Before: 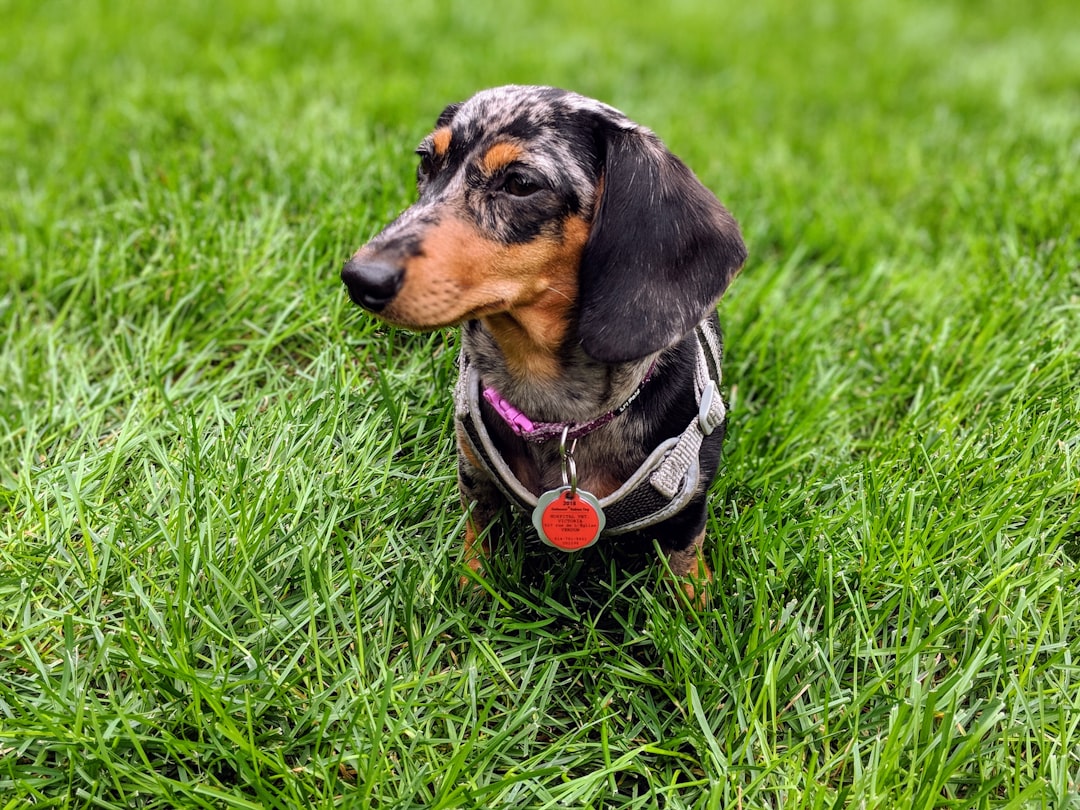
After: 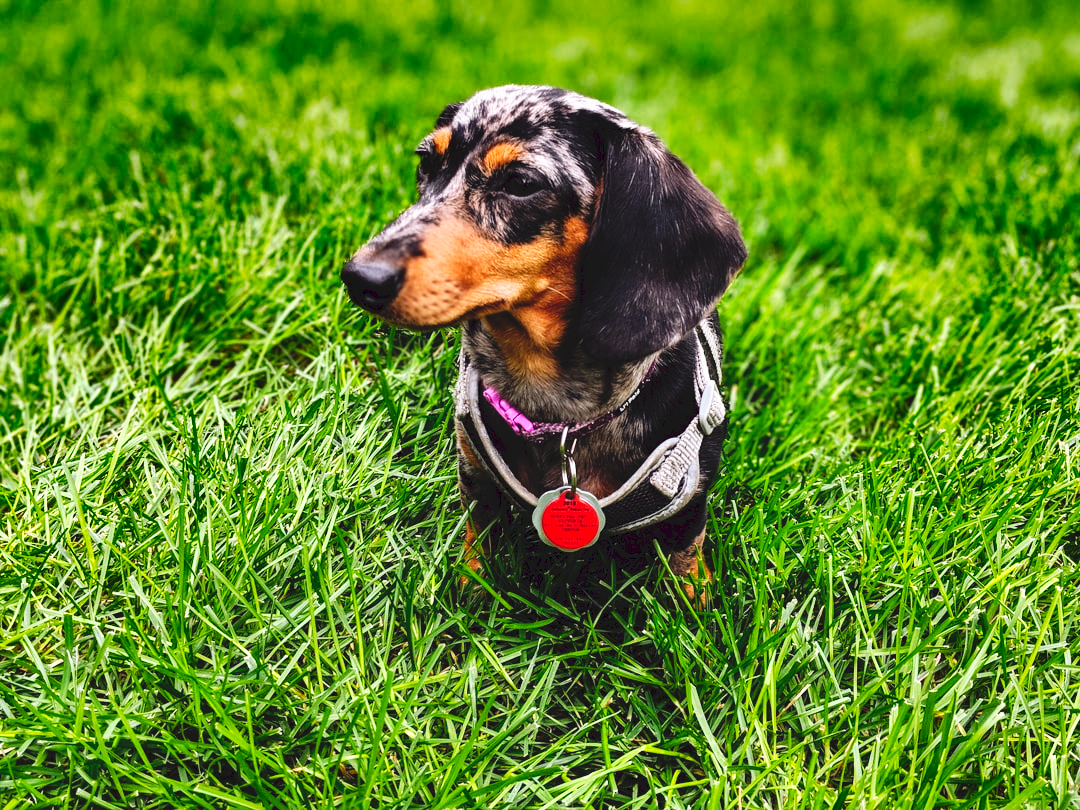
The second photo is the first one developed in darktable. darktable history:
tone curve: curves: ch0 [(0, 0) (0.003, 0.082) (0.011, 0.082) (0.025, 0.088) (0.044, 0.088) (0.069, 0.093) (0.1, 0.101) (0.136, 0.109) (0.177, 0.129) (0.224, 0.155) (0.277, 0.214) (0.335, 0.289) (0.399, 0.378) (0.468, 0.476) (0.543, 0.589) (0.623, 0.713) (0.709, 0.826) (0.801, 0.908) (0.898, 0.98) (1, 1)], preserve colors none
haze removal: strength 0.007, distance 0.256, compatibility mode true, adaptive false
shadows and highlights: shadows 19.51, highlights -83.45, soften with gaussian
